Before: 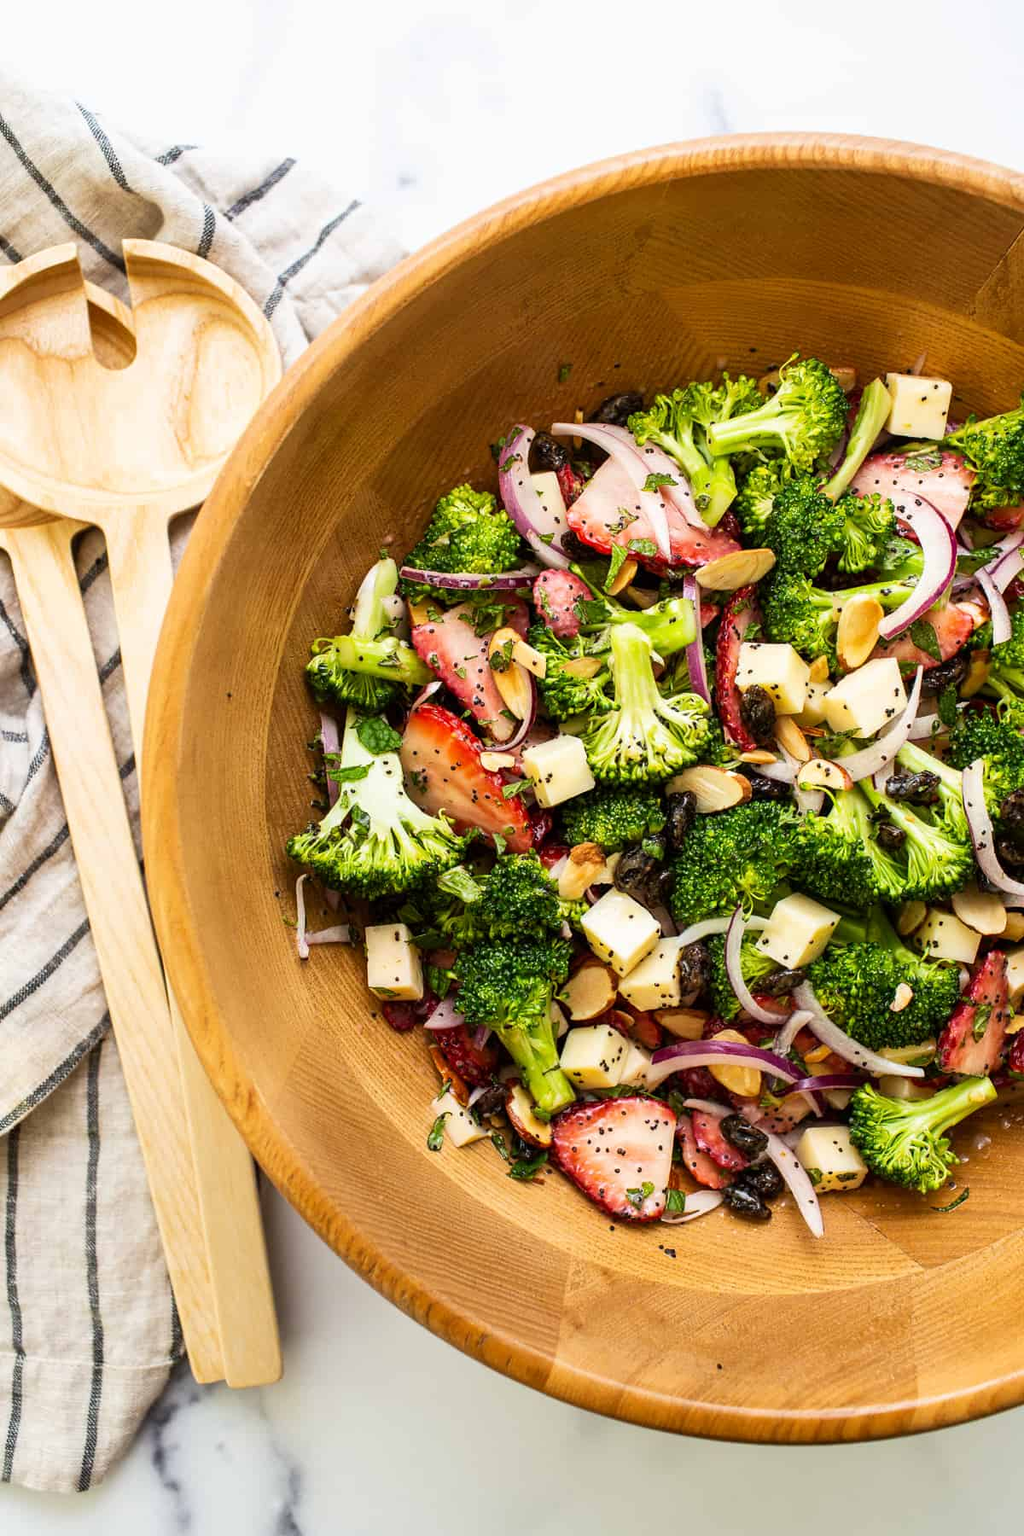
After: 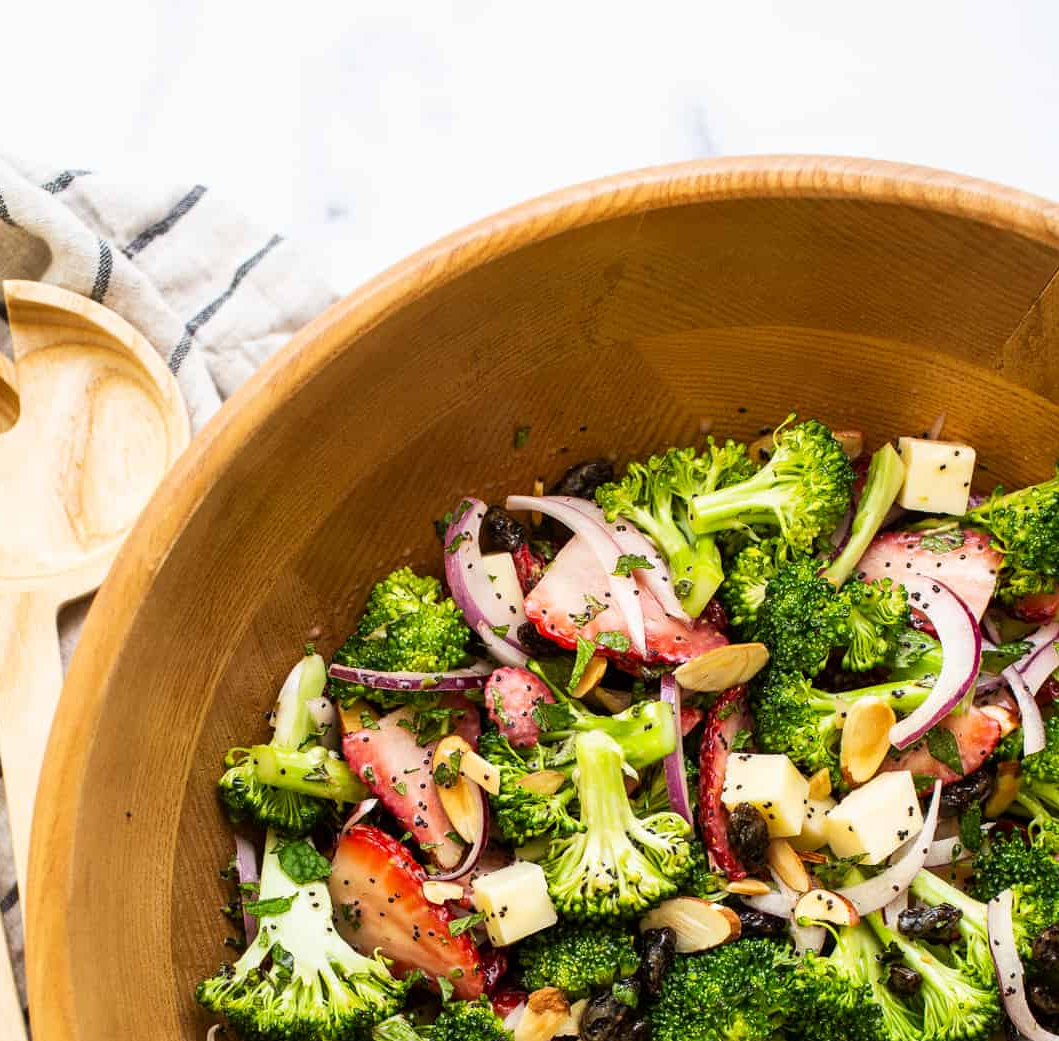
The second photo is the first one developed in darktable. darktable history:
crop and rotate: left 11.717%, bottom 42.131%
